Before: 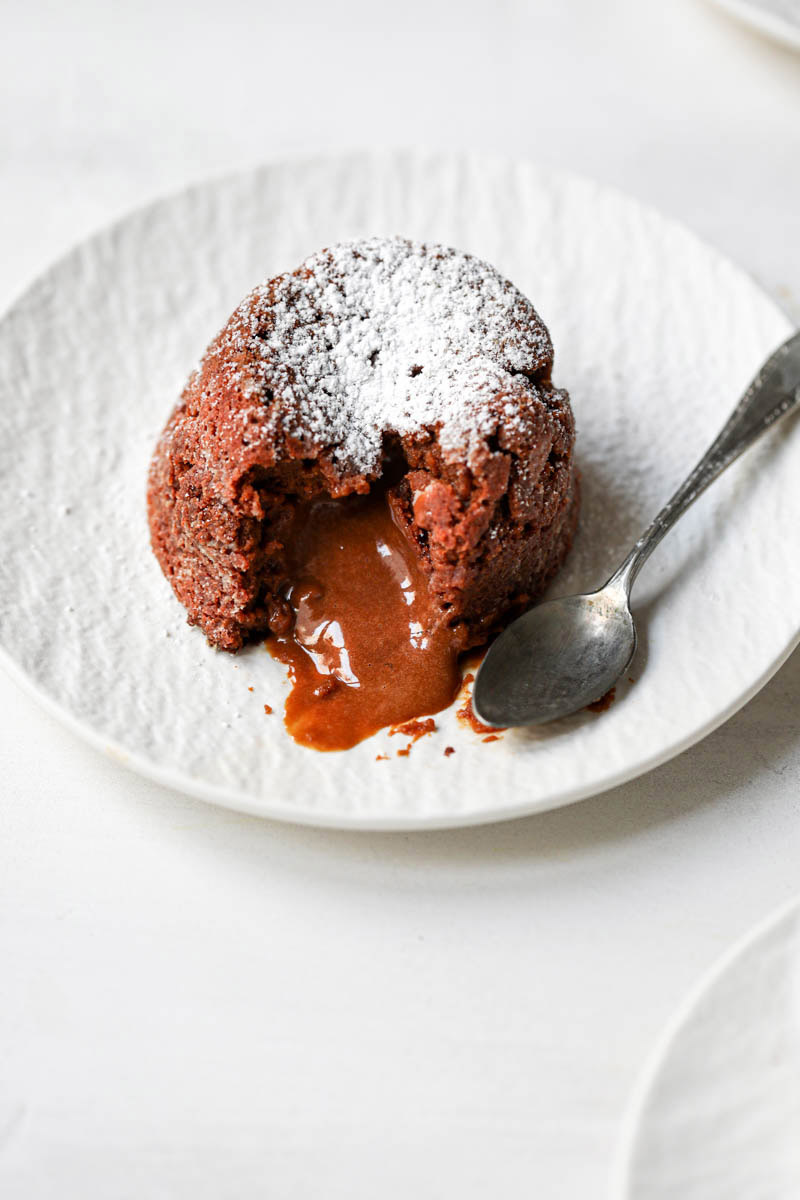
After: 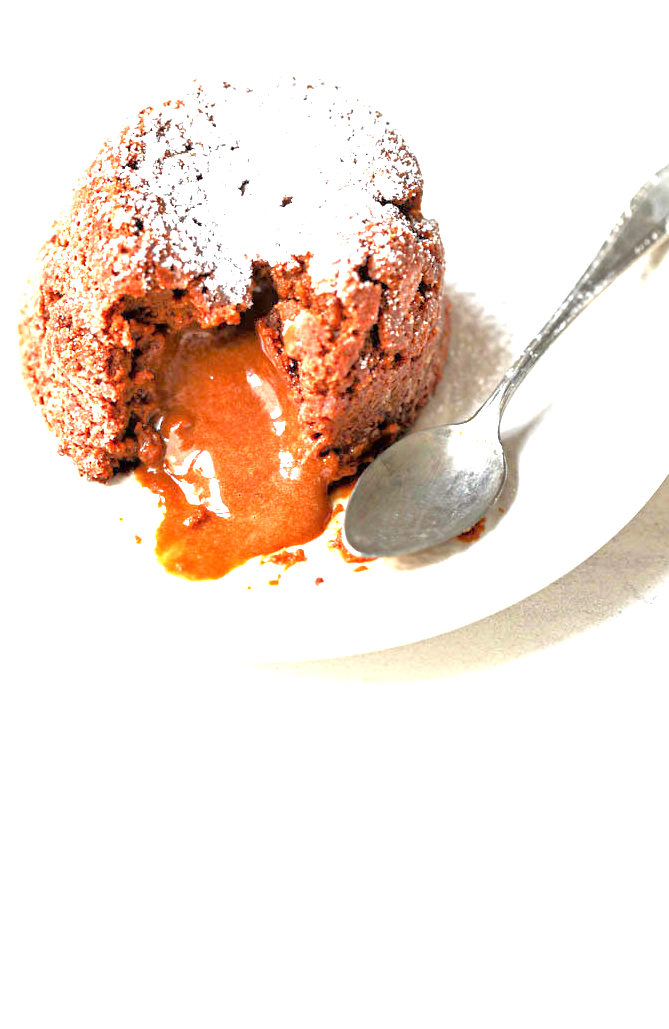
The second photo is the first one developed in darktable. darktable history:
tone equalizer: -7 EV 0.15 EV, -6 EV 0.6 EV, -5 EV 1.15 EV, -4 EV 1.33 EV, -3 EV 1.15 EV, -2 EV 0.6 EV, -1 EV 0.15 EV, mask exposure compensation -0.5 EV
crop: left 16.315%, top 14.246%
exposure: exposure 2.003 EV, compensate highlight preservation false
